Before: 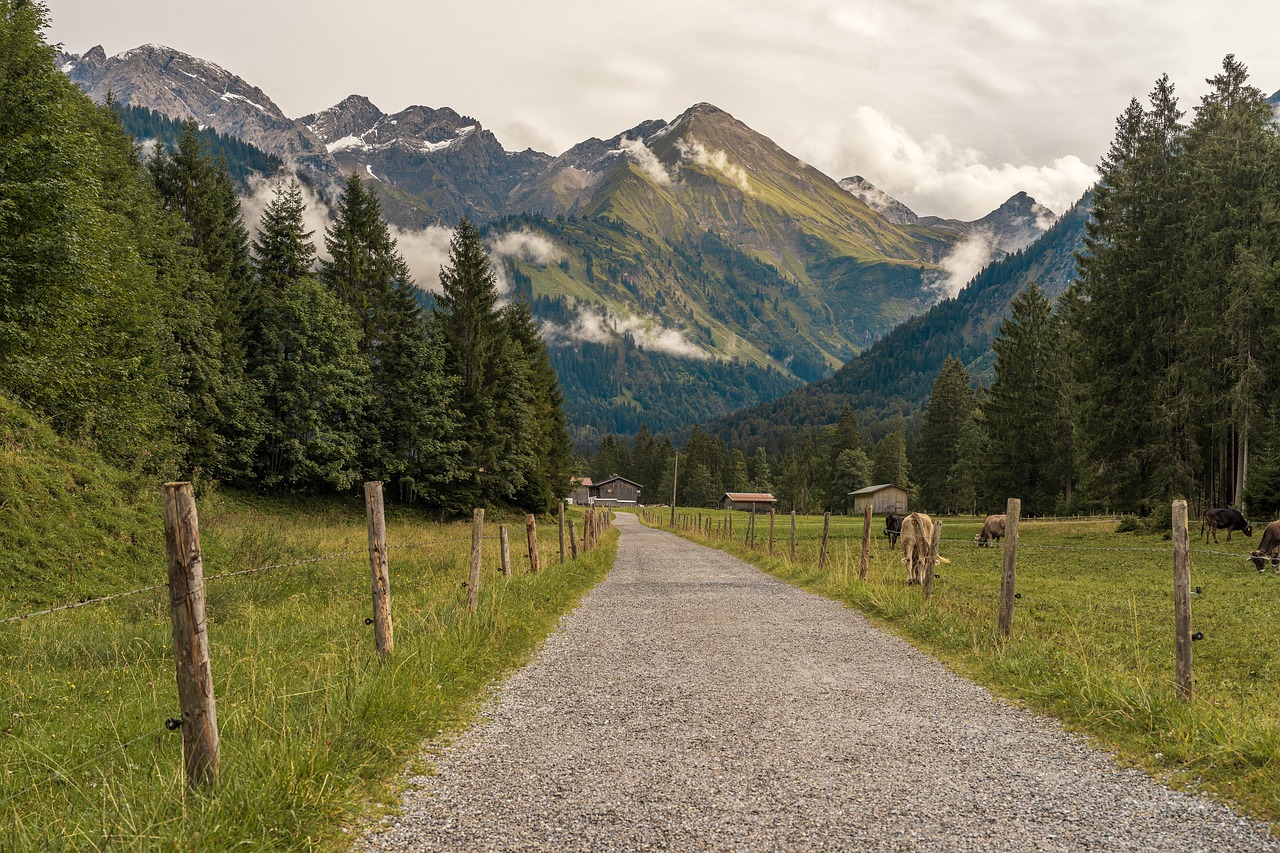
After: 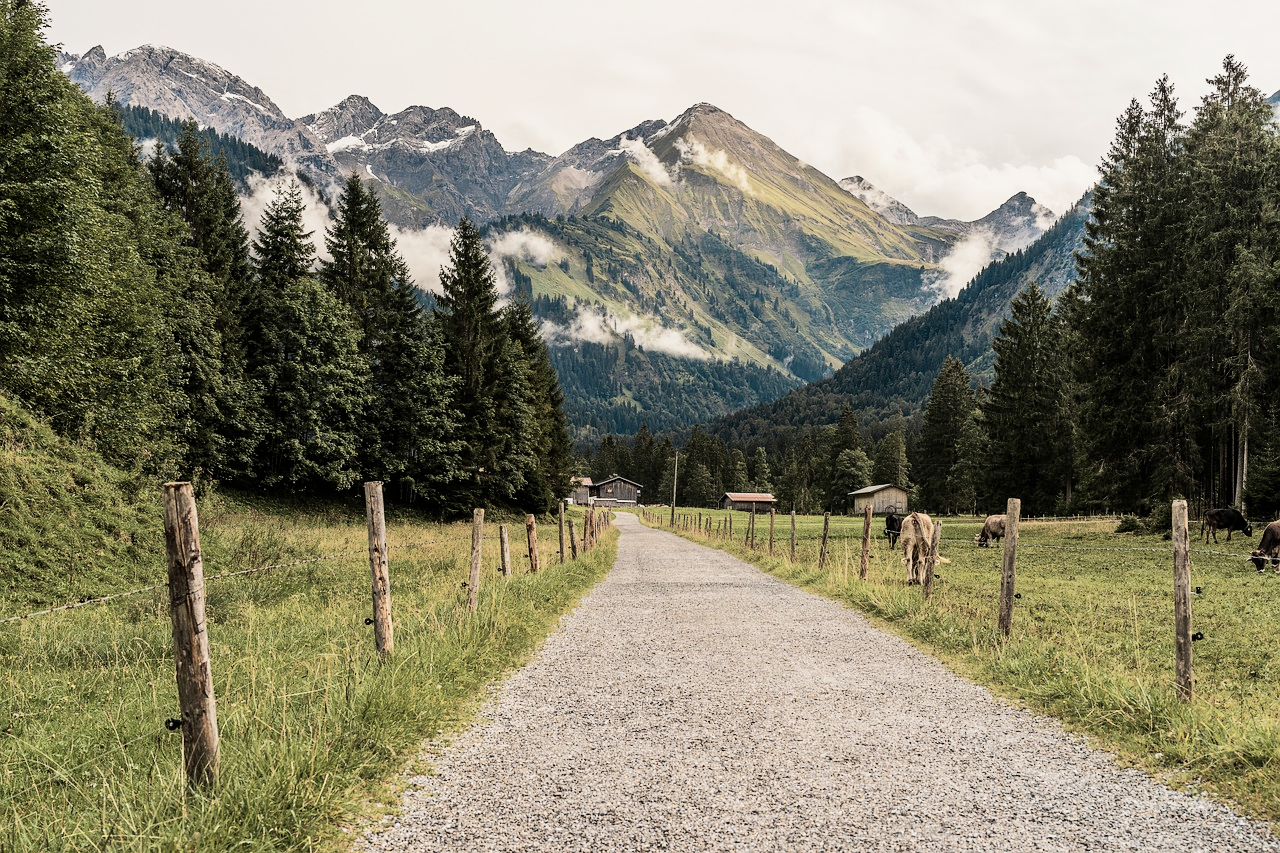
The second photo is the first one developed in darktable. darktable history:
color balance: input saturation 80.07%
filmic rgb: black relative exposure -7.5 EV, white relative exposure 5 EV, hardness 3.31, contrast 1.3, contrast in shadows safe
exposure: black level correction 0.001, exposure 0.5 EV, compensate exposure bias true, compensate highlight preservation false
tone equalizer: -8 EV -0.417 EV, -7 EV -0.389 EV, -6 EV -0.333 EV, -5 EV -0.222 EV, -3 EV 0.222 EV, -2 EV 0.333 EV, -1 EV 0.389 EV, +0 EV 0.417 EV, edges refinement/feathering 500, mask exposure compensation -1.57 EV, preserve details no
